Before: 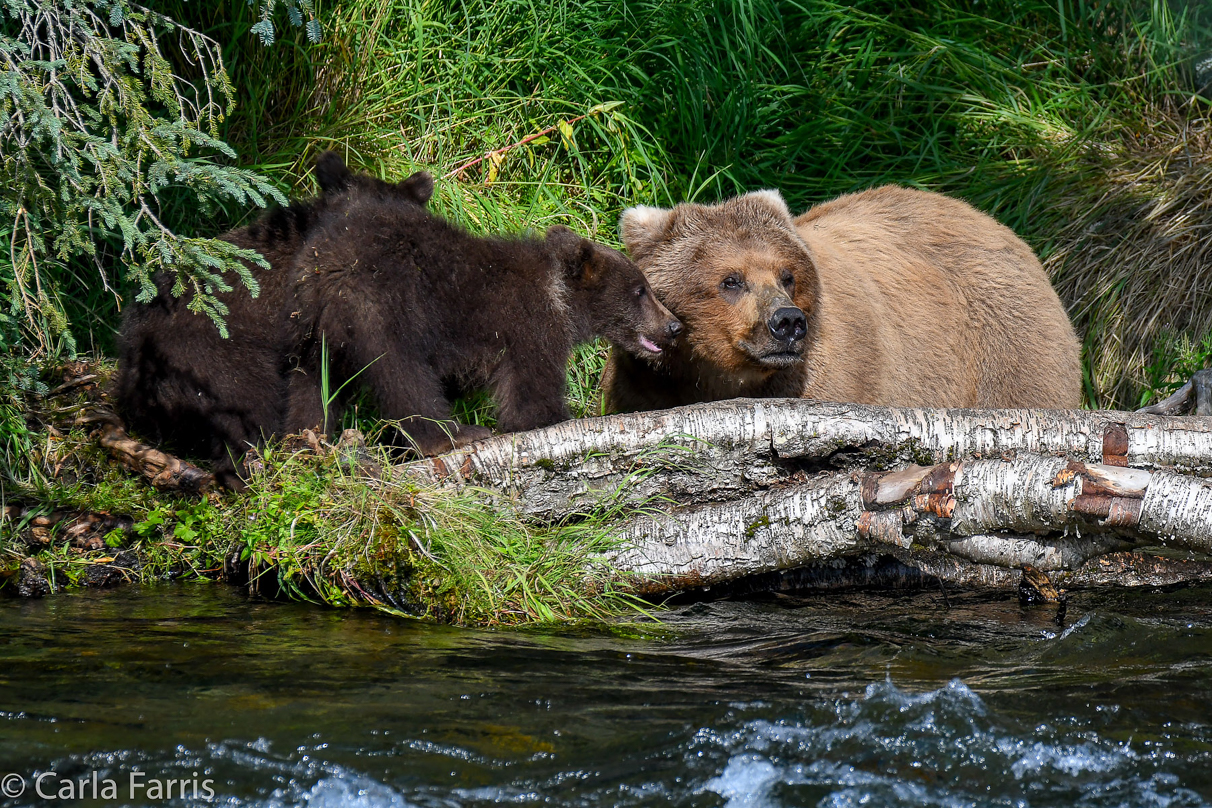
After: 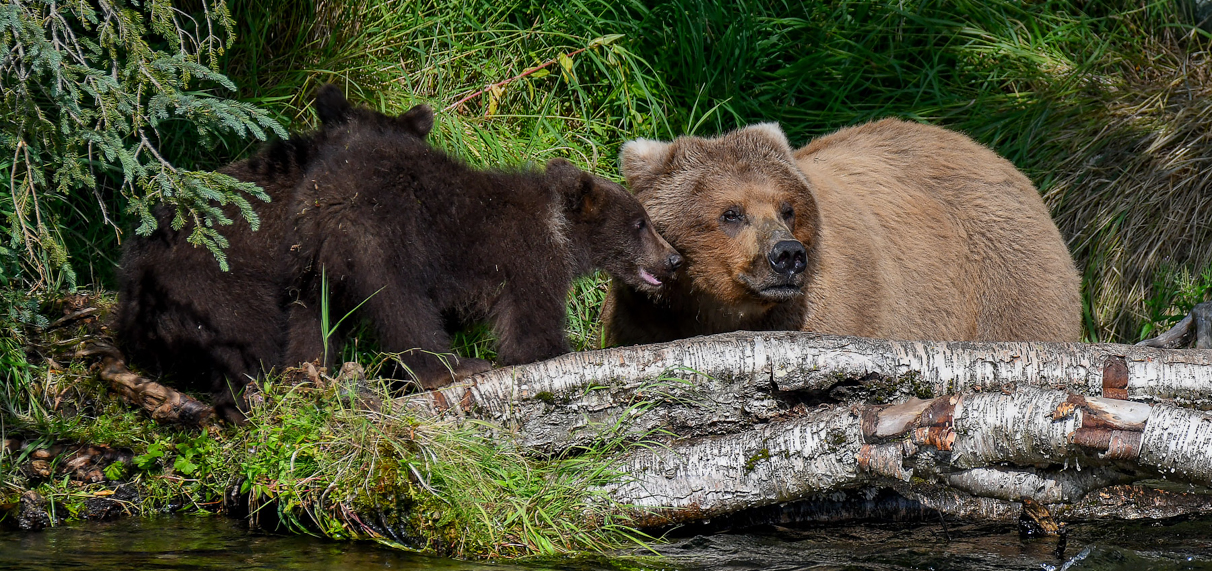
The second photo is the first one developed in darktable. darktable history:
graduated density: rotation -0.352°, offset 57.64
crop and rotate: top 8.293%, bottom 20.996%
